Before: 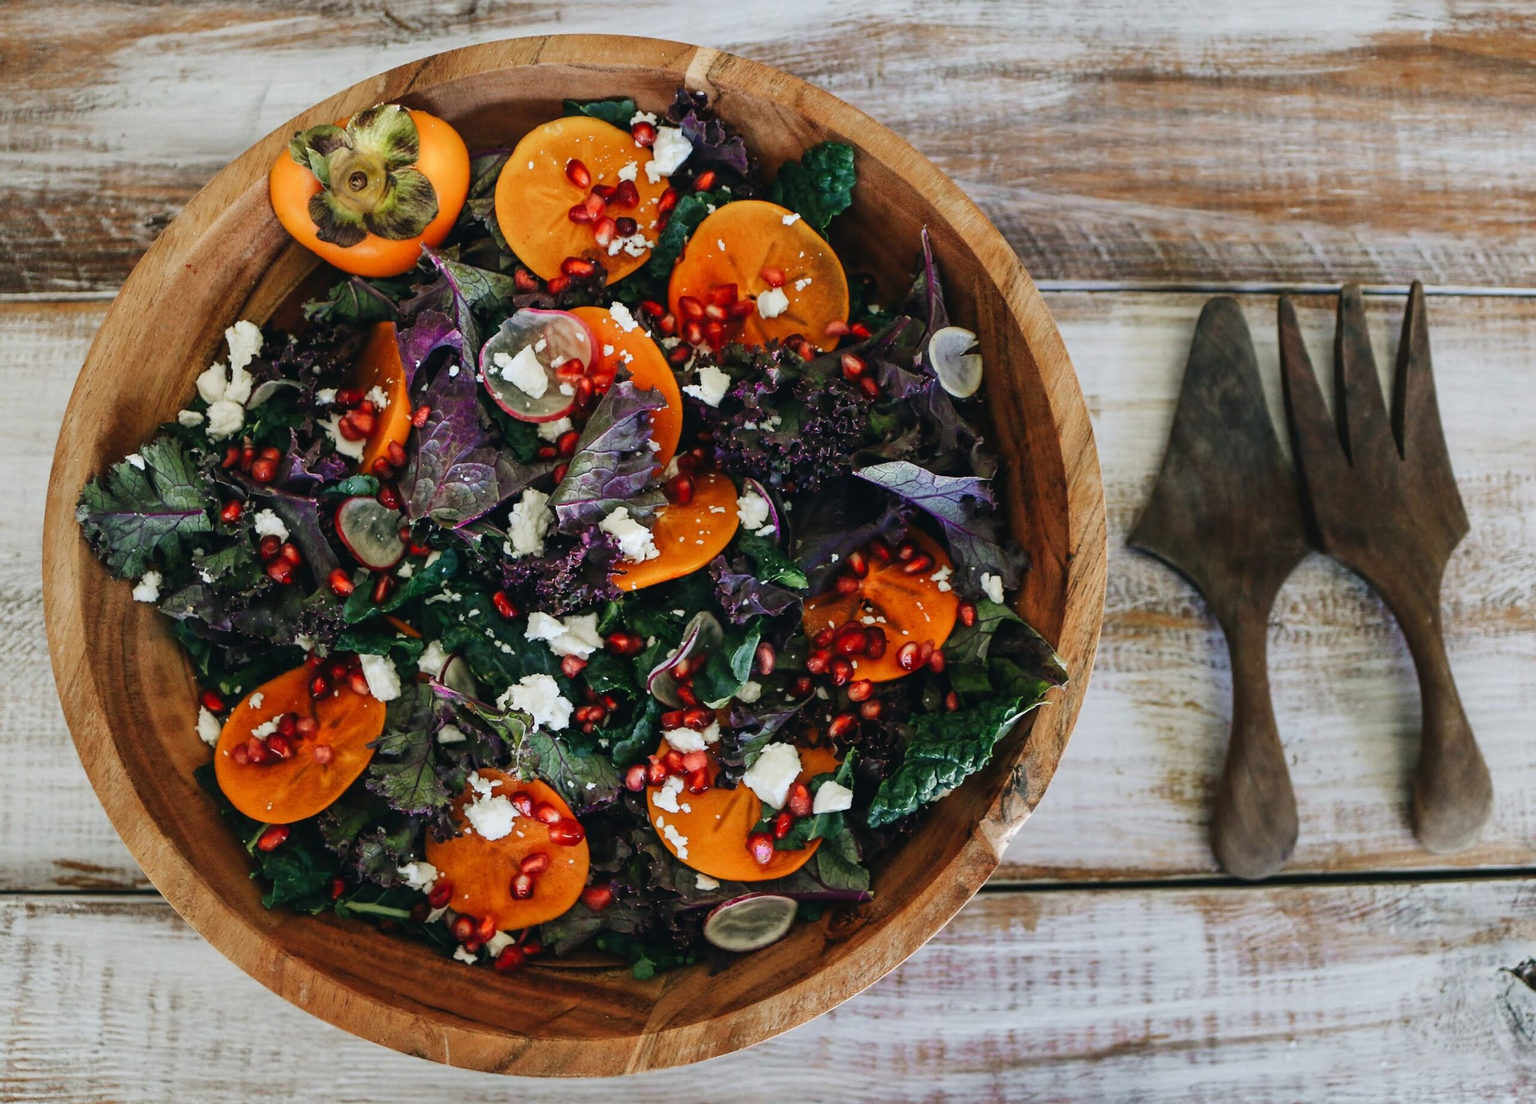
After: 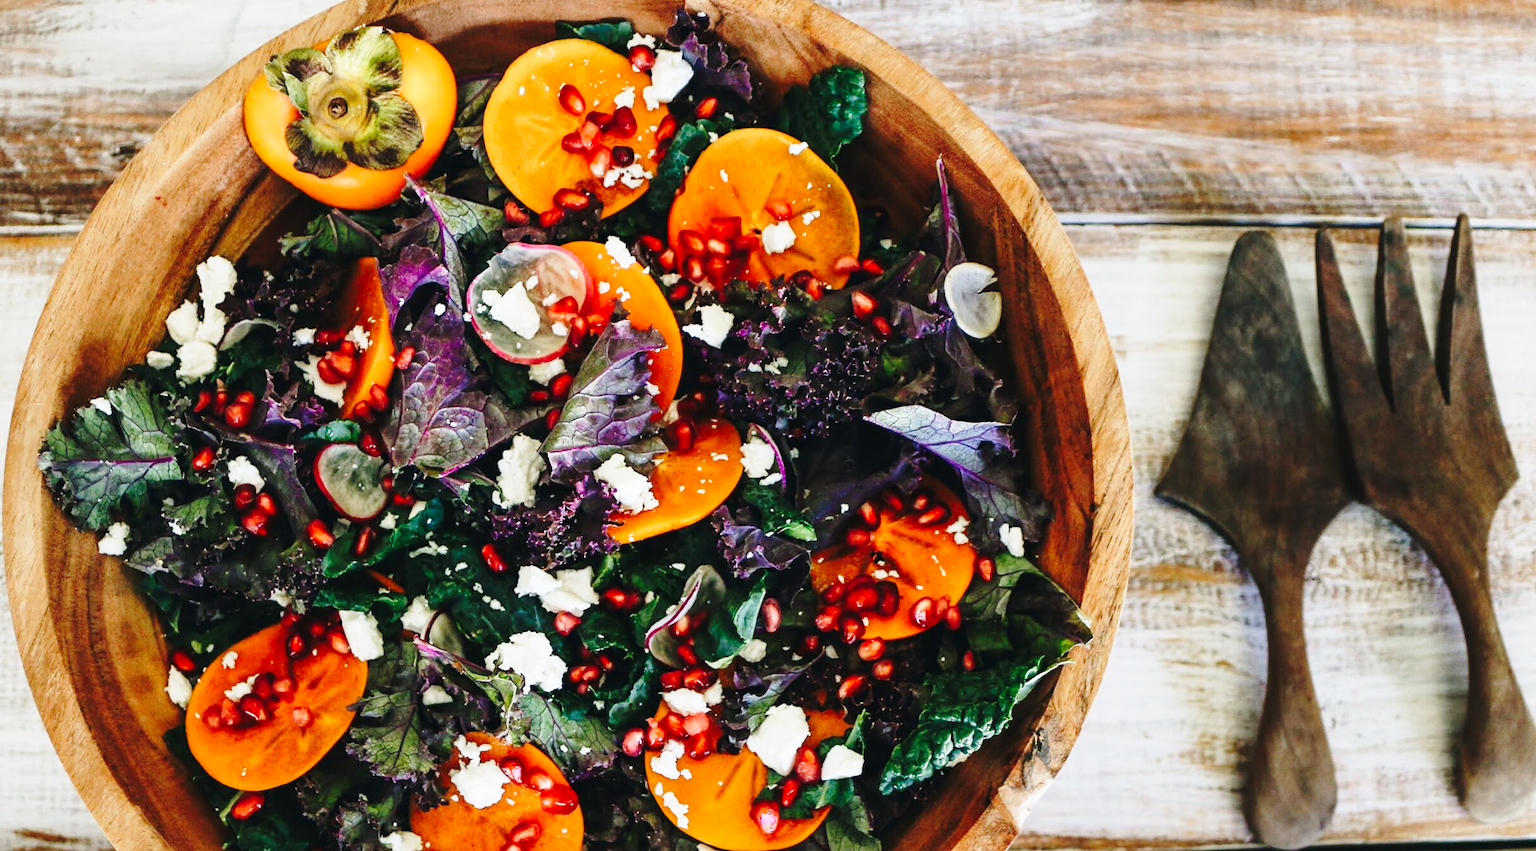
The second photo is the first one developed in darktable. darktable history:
crop: left 2.64%, top 7.258%, right 3.245%, bottom 20.127%
base curve: curves: ch0 [(0, 0) (0.032, 0.037) (0.105, 0.228) (0.435, 0.76) (0.856, 0.983) (1, 1)], preserve colors none
